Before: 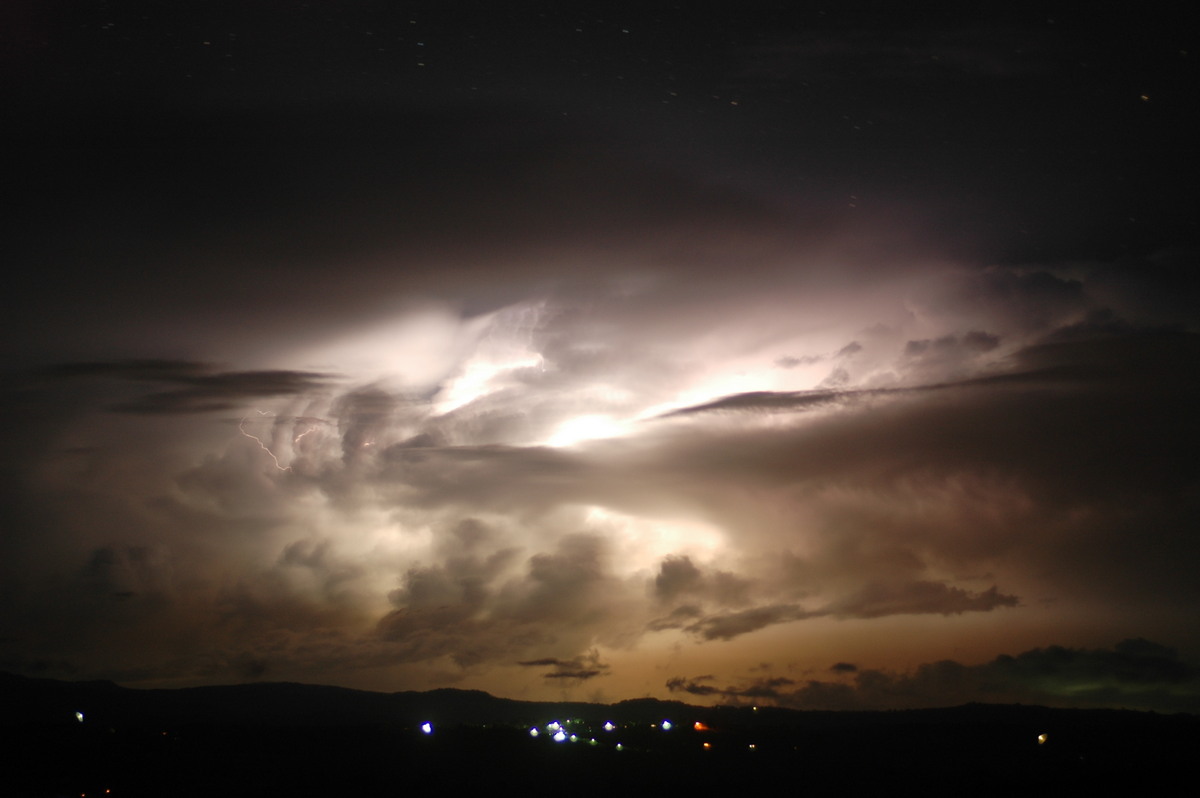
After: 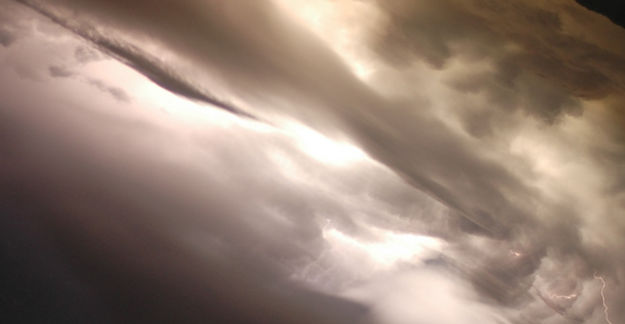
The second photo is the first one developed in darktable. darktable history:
crop and rotate: angle 147.19°, left 9.103%, top 15.605%, right 4.579%, bottom 17.056%
